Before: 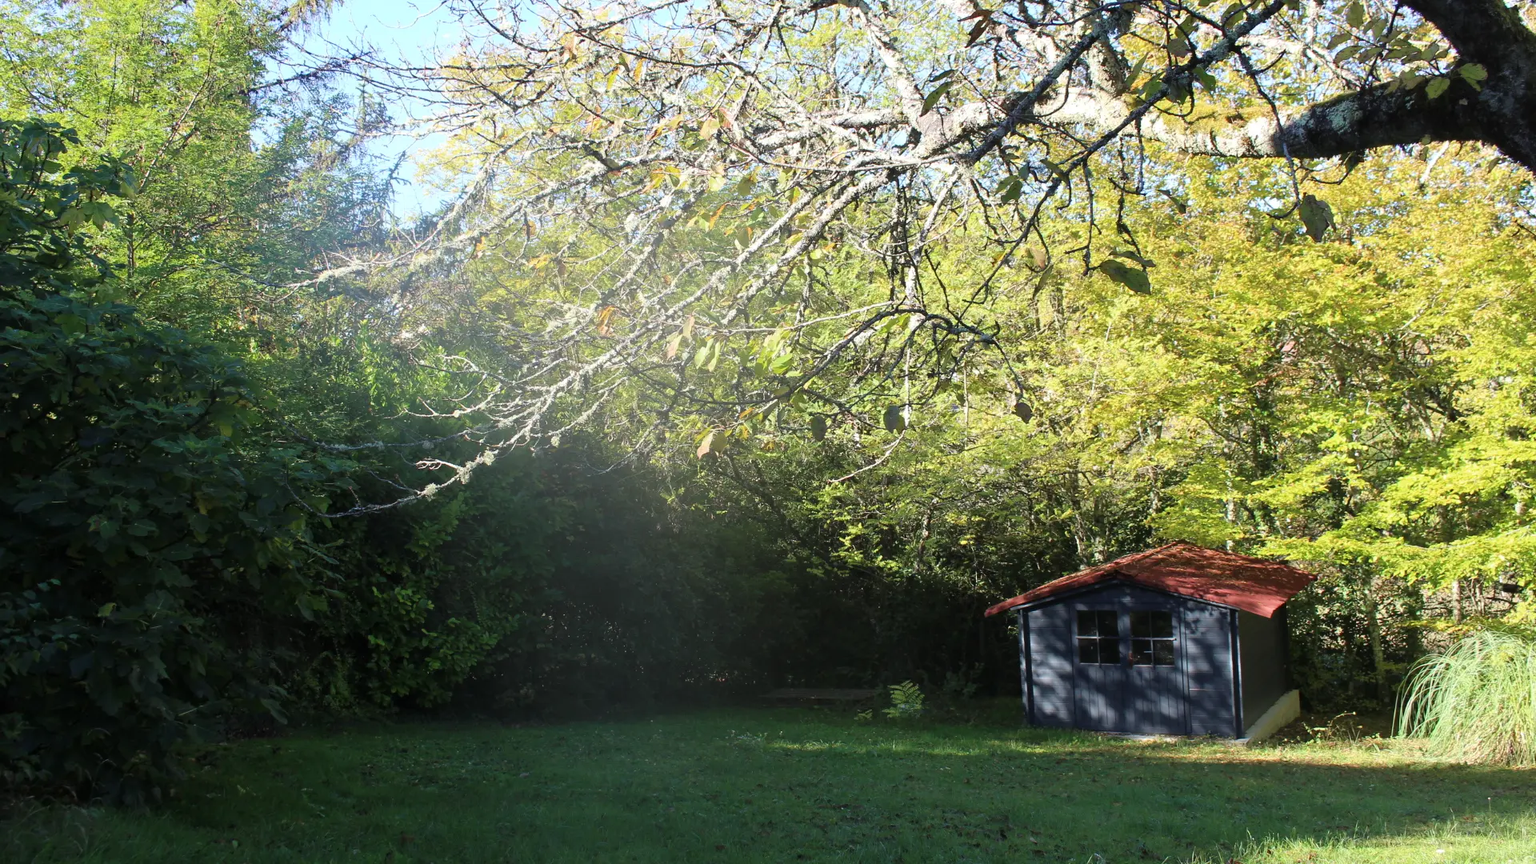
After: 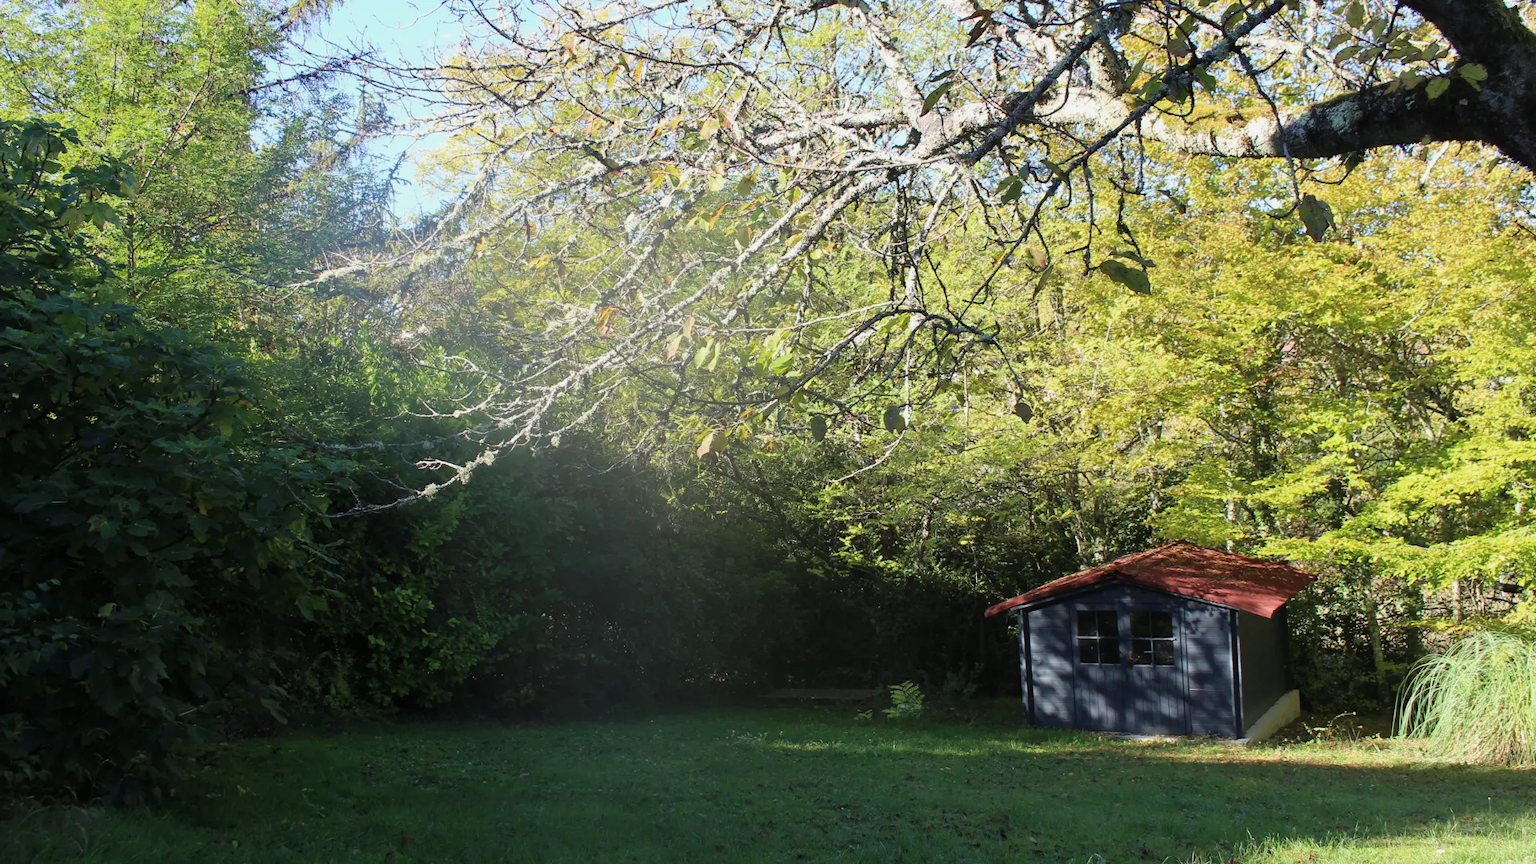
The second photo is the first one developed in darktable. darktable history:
exposure: exposure -0.15 EV, compensate highlight preservation false
